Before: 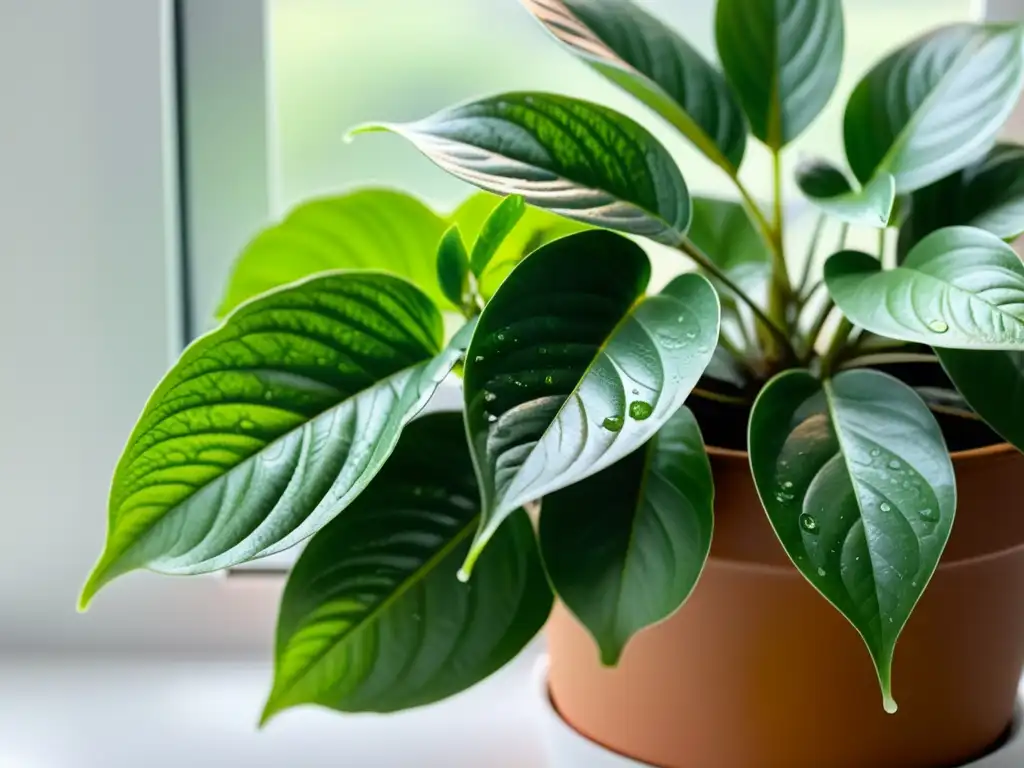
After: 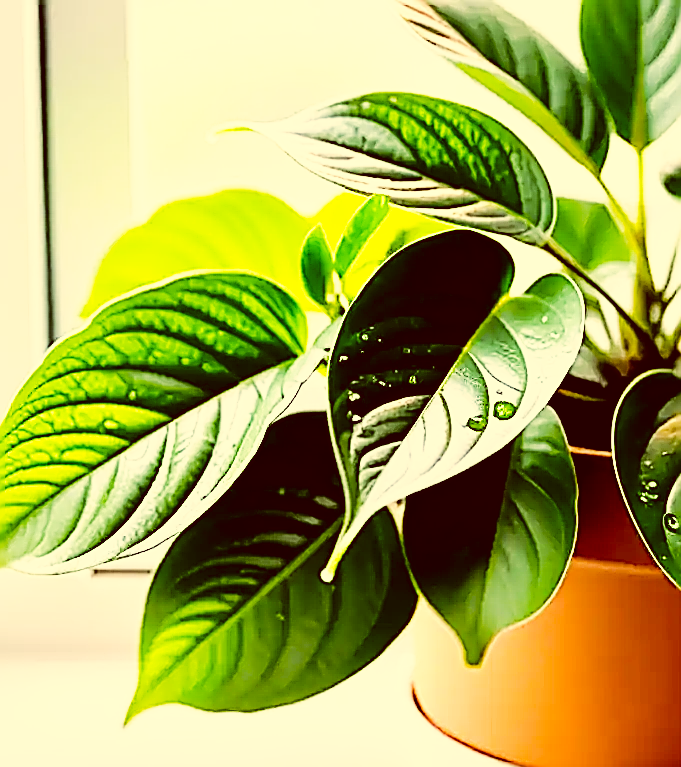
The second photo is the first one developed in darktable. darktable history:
color correction: highlights a* 1, highlights b* 23.86, shadows a* 16.37, shadows b* 24.56
base curve: curves: ch0 [(0, 0) (0.007, 0.004) (0.027, 0.03) (0.046, 0.07) (0.207, 0.54) (0.442, 0.872) (0.673, 0.972) (1, 1)], preserve colors none
tone curve: curves: ch0 [(0.003, 0) (0.066, 0.017) (0.163, 0.09) (0.264, 0.238) (0.395, 0.421) (0.517, 0.575) (0.633, 0.687) (0.791, 0.814) (1, 1)]; ch1 [(0, 0) (0.149, 0.17) (0.327, 0.339) (0.39, 0.403) (0.456, 0.463) (0.501, 0.502) (0.512, 0.507) (0.53, 0.533) (0.575, 0.592) (0.671, 0.655) (0.729, 0.679) (1, 1)]; ch2 [(0, 0) (0.337, 0.382) (0.464, 0.47) (0.501, 0.502) (0.527, 0.532) (0.563, 0.555) (0.615, 0.61) (0.663, 0.68) (1, 1)], color space Lab, independent channels, preserve colors none
sharpen: amount 1.988
crop and rotate: left 13.353%, right 20.061%
